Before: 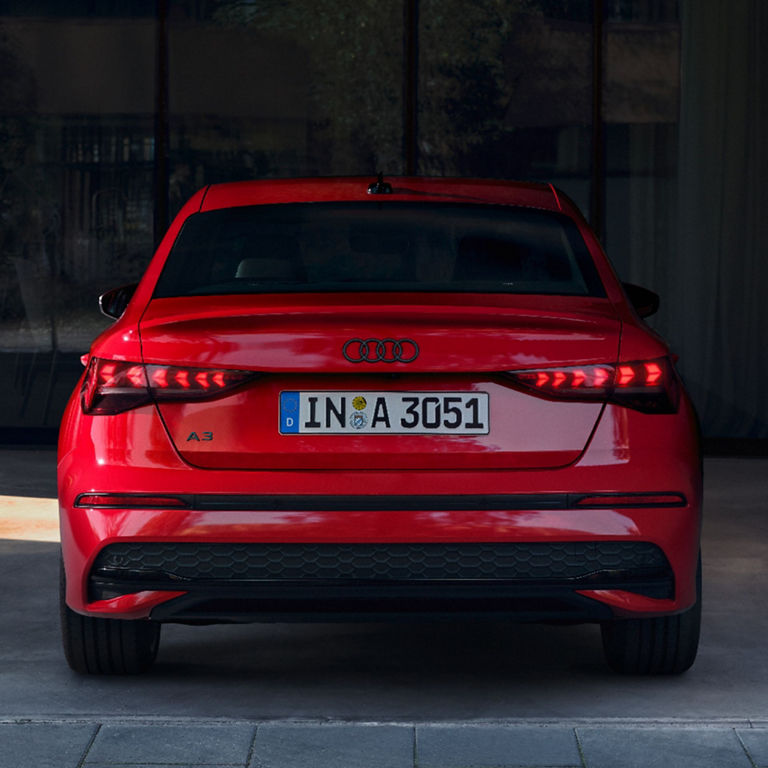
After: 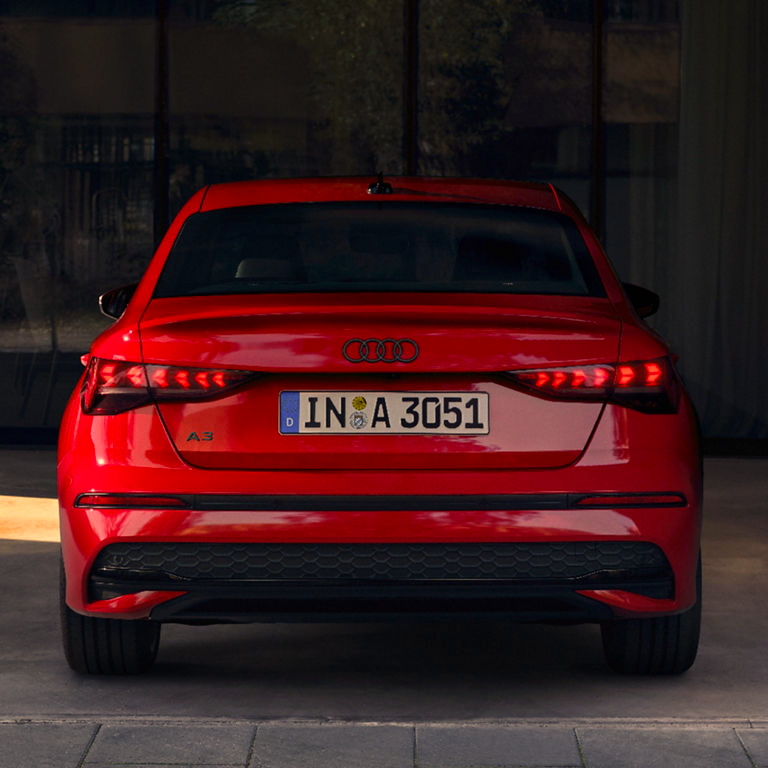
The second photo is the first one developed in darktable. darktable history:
color correction: highlights a* 15.01, highlights b* 32.24
shadows and highlights: shadows -0.661, highlights 38.51
